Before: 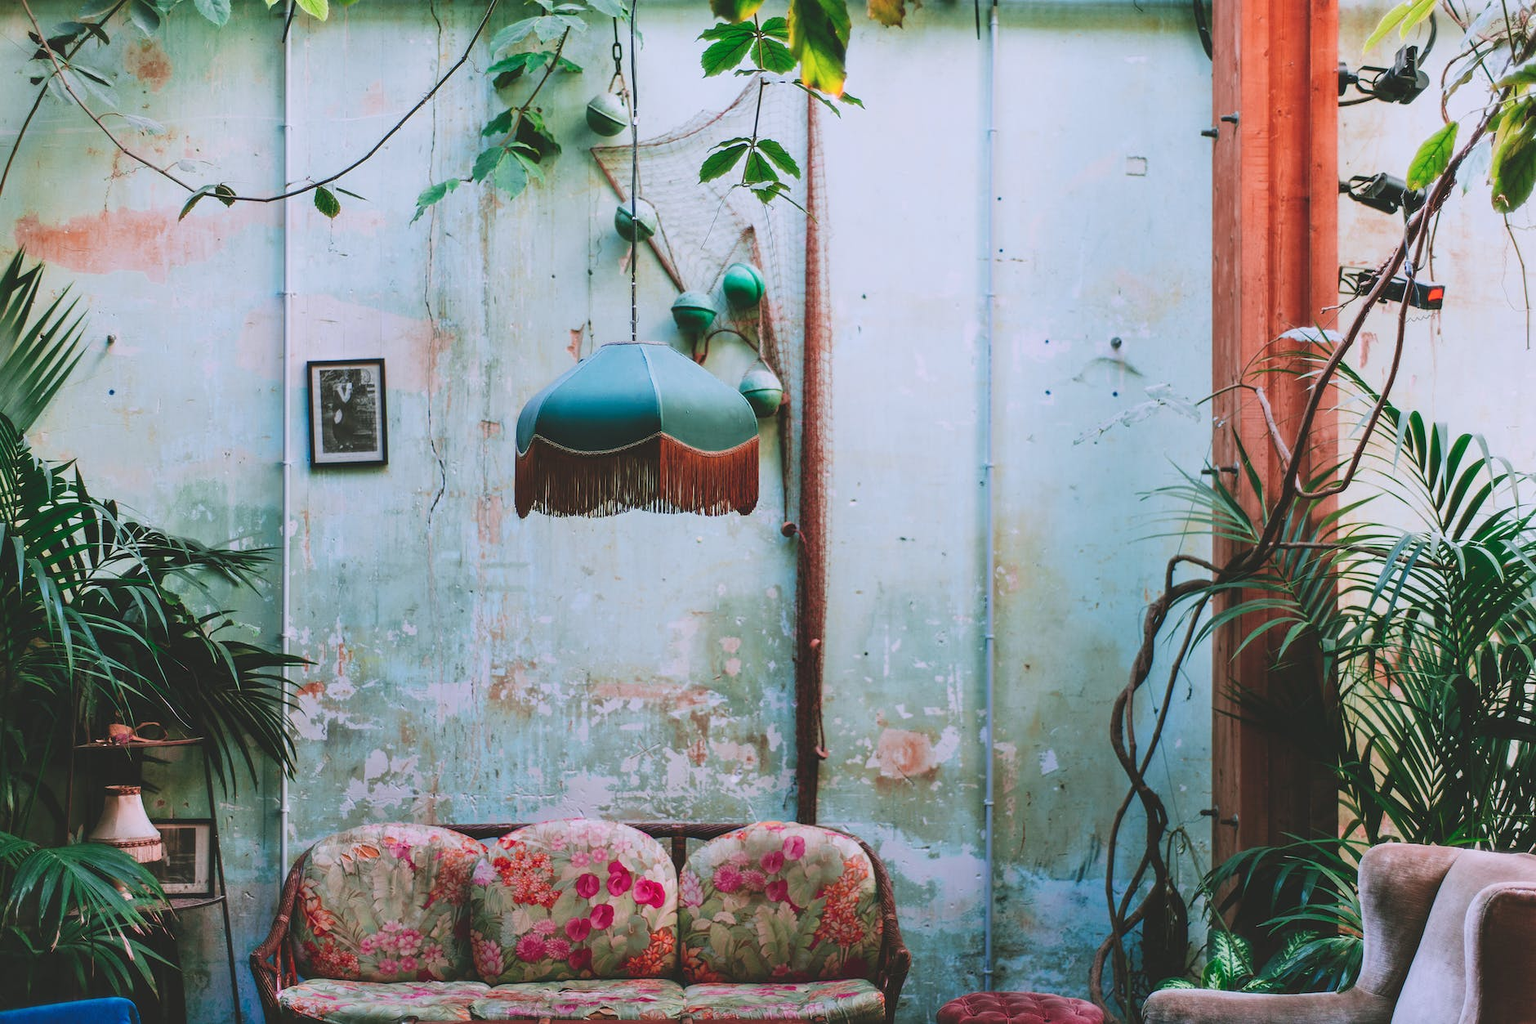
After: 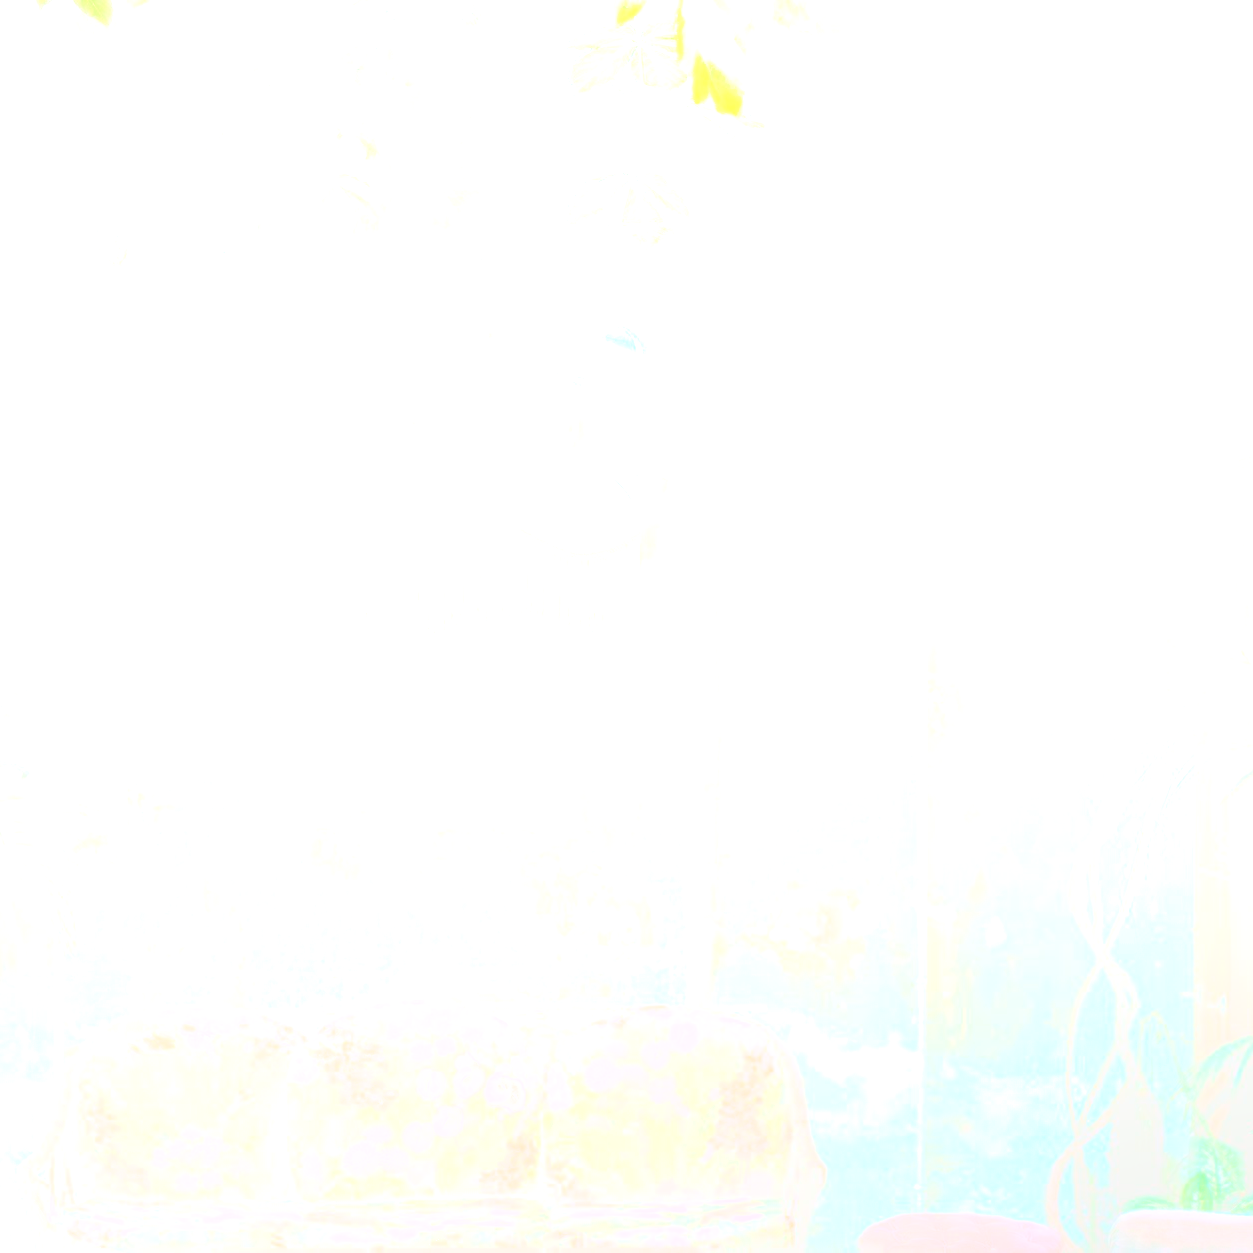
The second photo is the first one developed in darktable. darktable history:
split-toning: highlights › hue 187.2°, highlights › saturation 0.83, balance -68.05, compress 56.43%
local contrast: highlights 100%, shadows 100%, detail 131%, midtone range 0.2
bloom: size 85%, threshold 5%, strength 85%
crop: left 15.419%, right 17.914%
